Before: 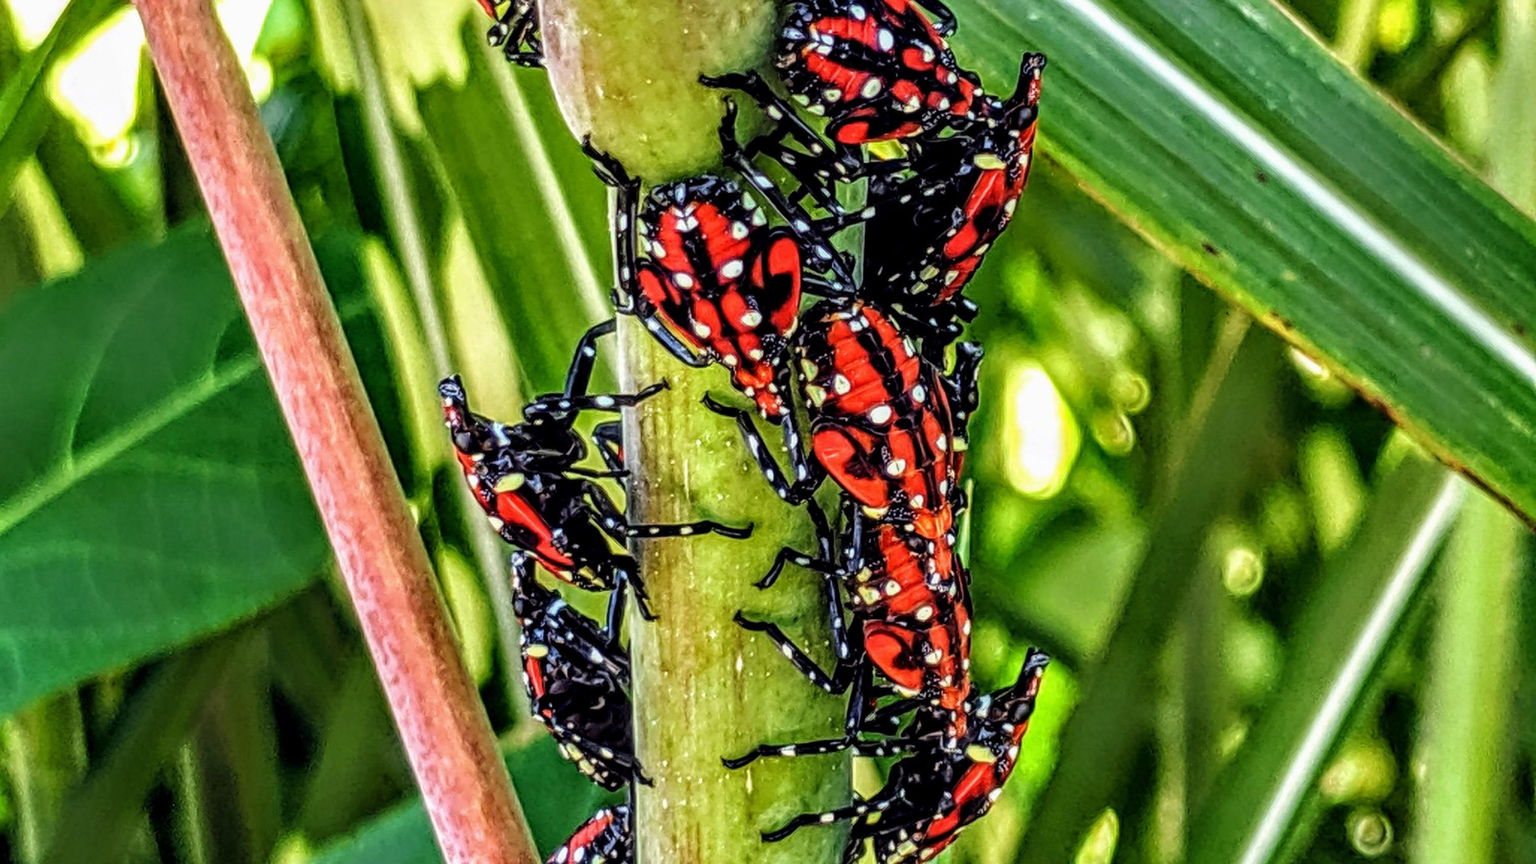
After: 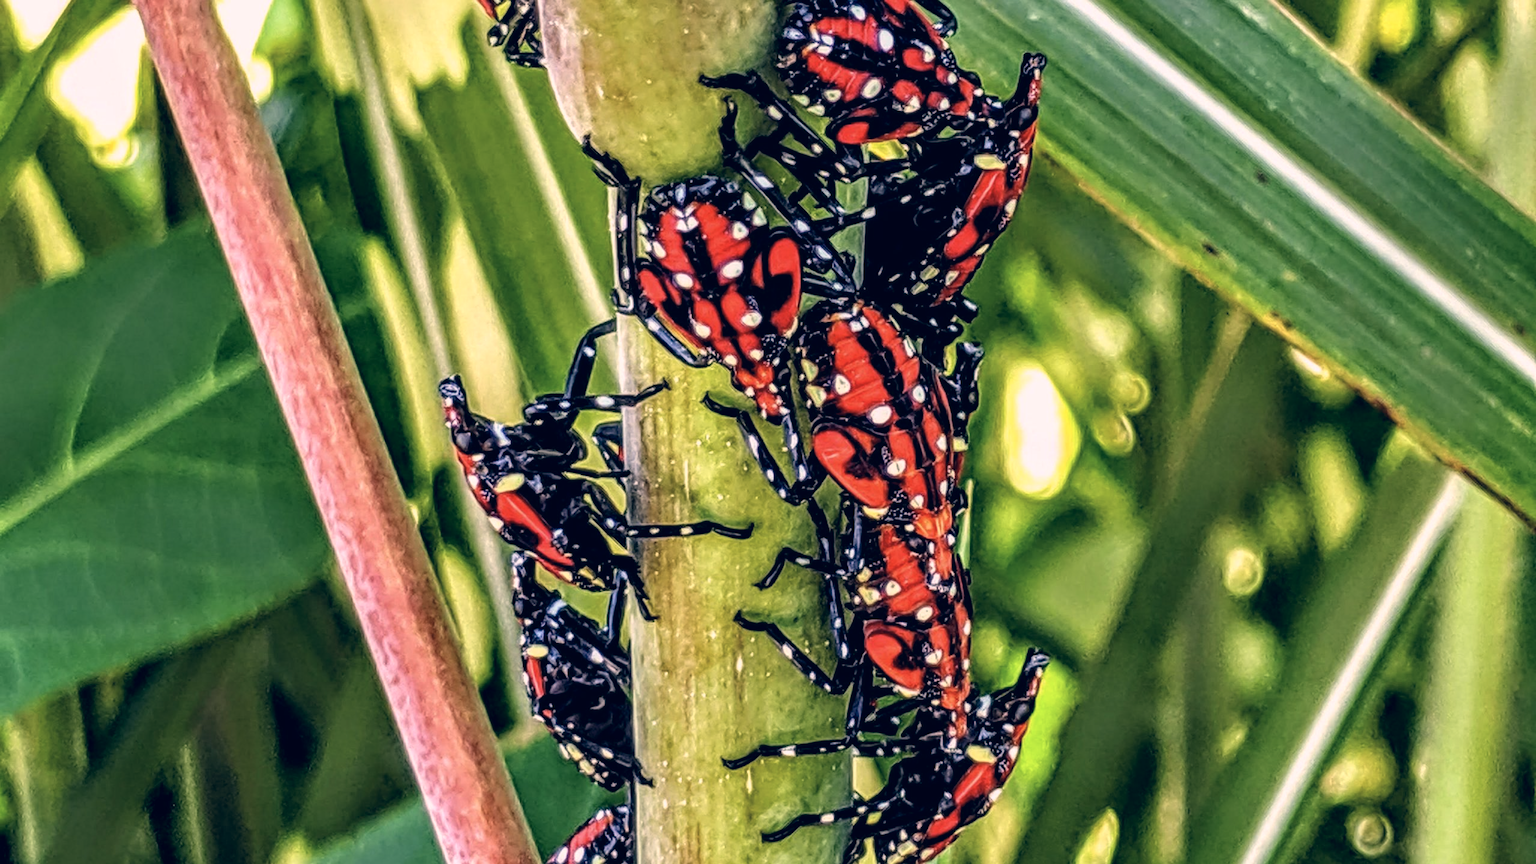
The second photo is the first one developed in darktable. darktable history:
color correction: highlights a* 13.72, highlights b* 5.99, shadows a* -5.11, shadows b* -15.92, saturation 0.836
